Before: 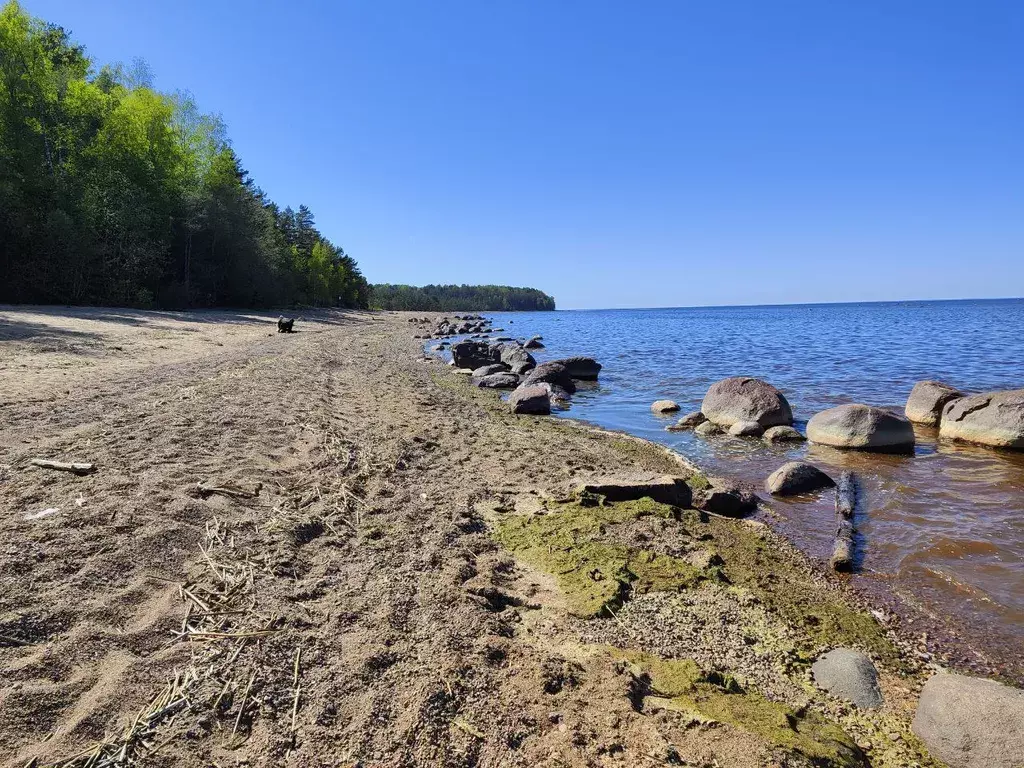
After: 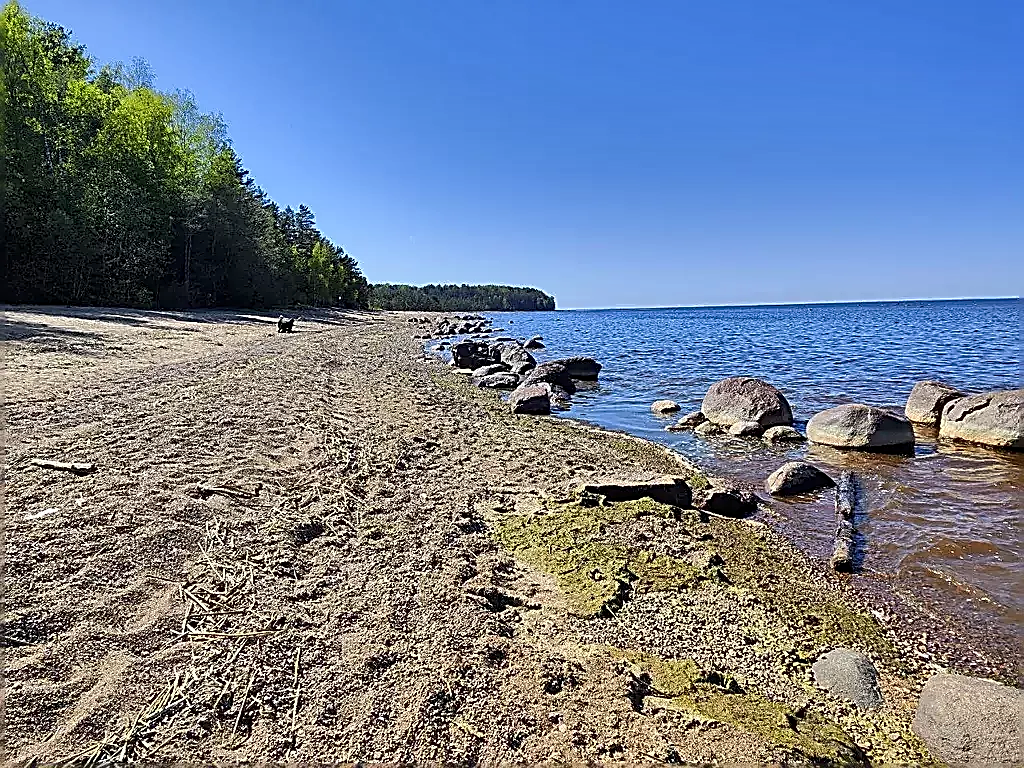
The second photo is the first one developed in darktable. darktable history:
sharpen: amount 1.998
local contrast: highlights 100%, shadows 102%, detail 119%, midtone range 0.2
shadows and highlights: shadows 21.04, highlights -82.43, shadows color adjustment 99.17%, highlights color adjustment 0.047%, soften with gaussian
